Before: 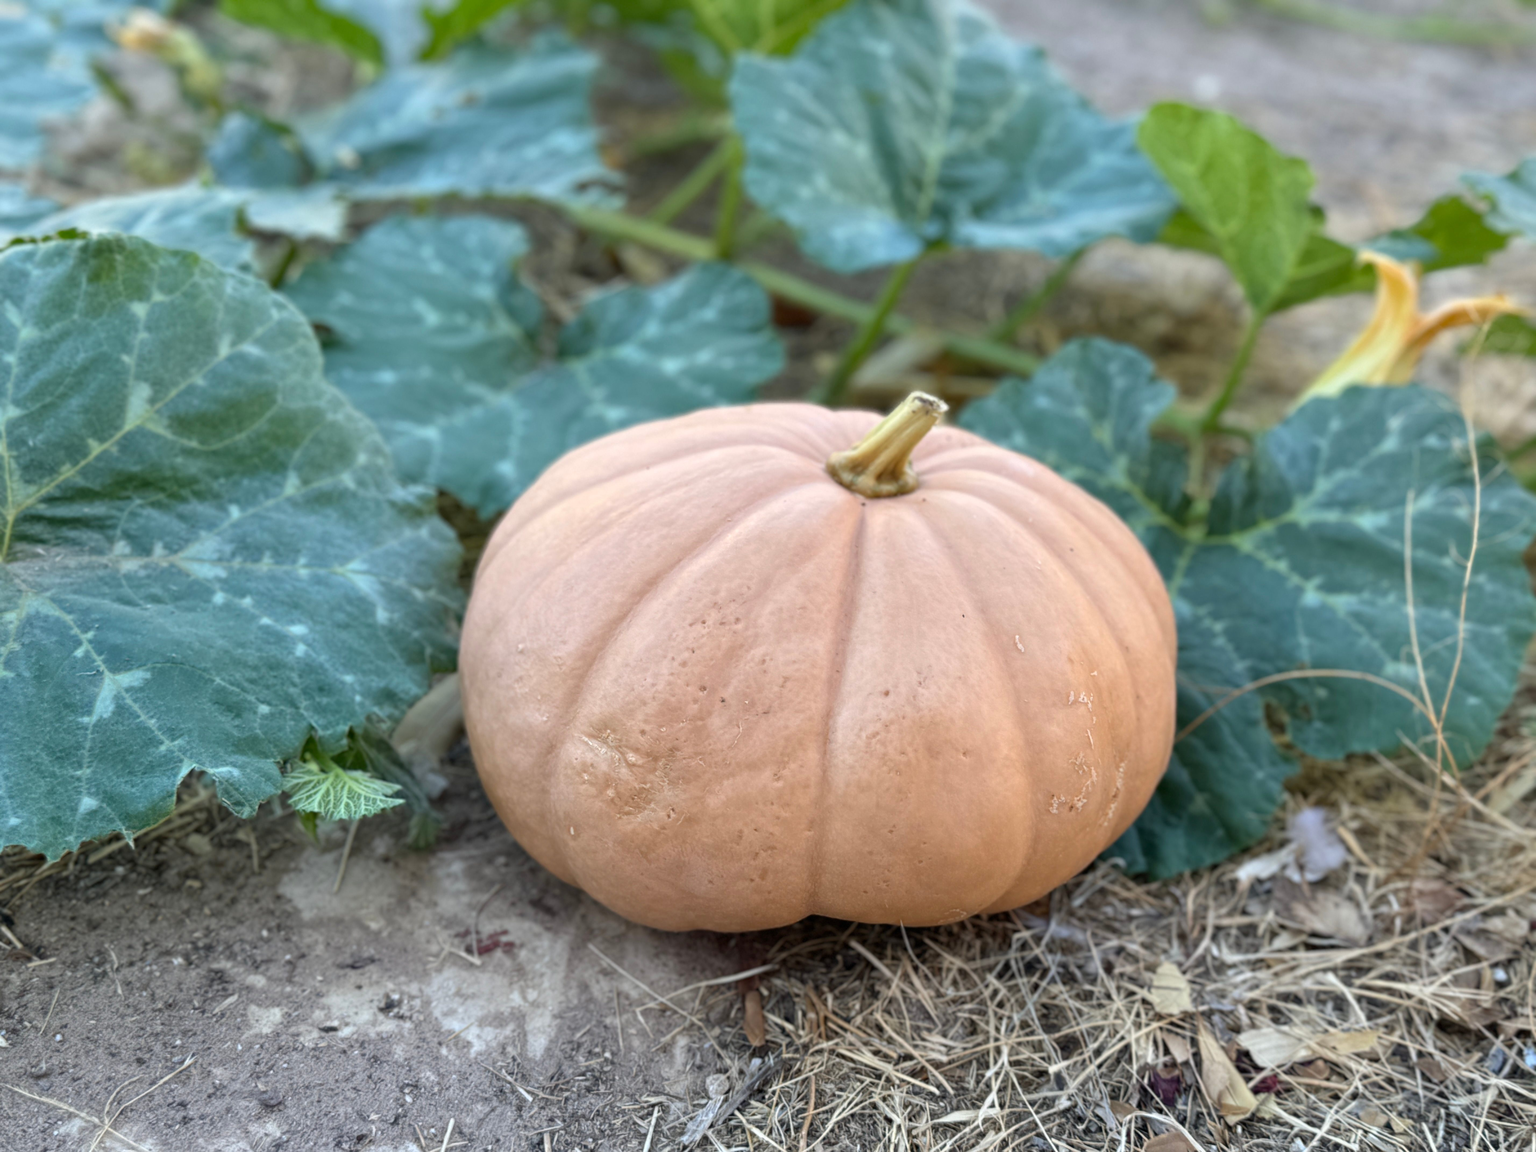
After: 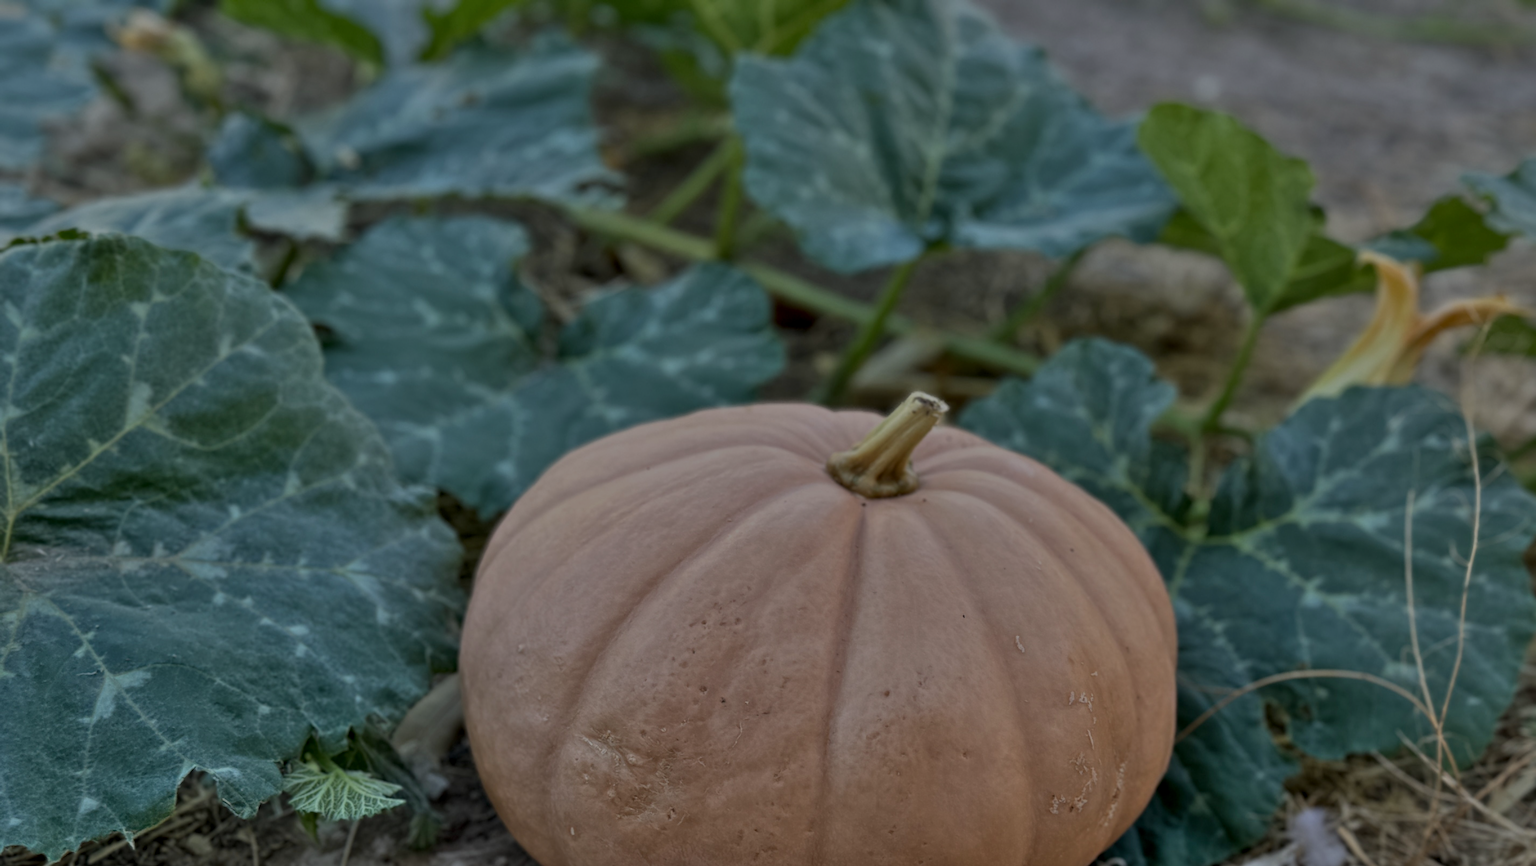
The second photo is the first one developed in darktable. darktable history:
exposure: exposure -1.964 EV, compensate highlight preservation false
crop: bottom 24.8%
shadows and highlights: soften with gaussian
local contrast: on, module defaults
